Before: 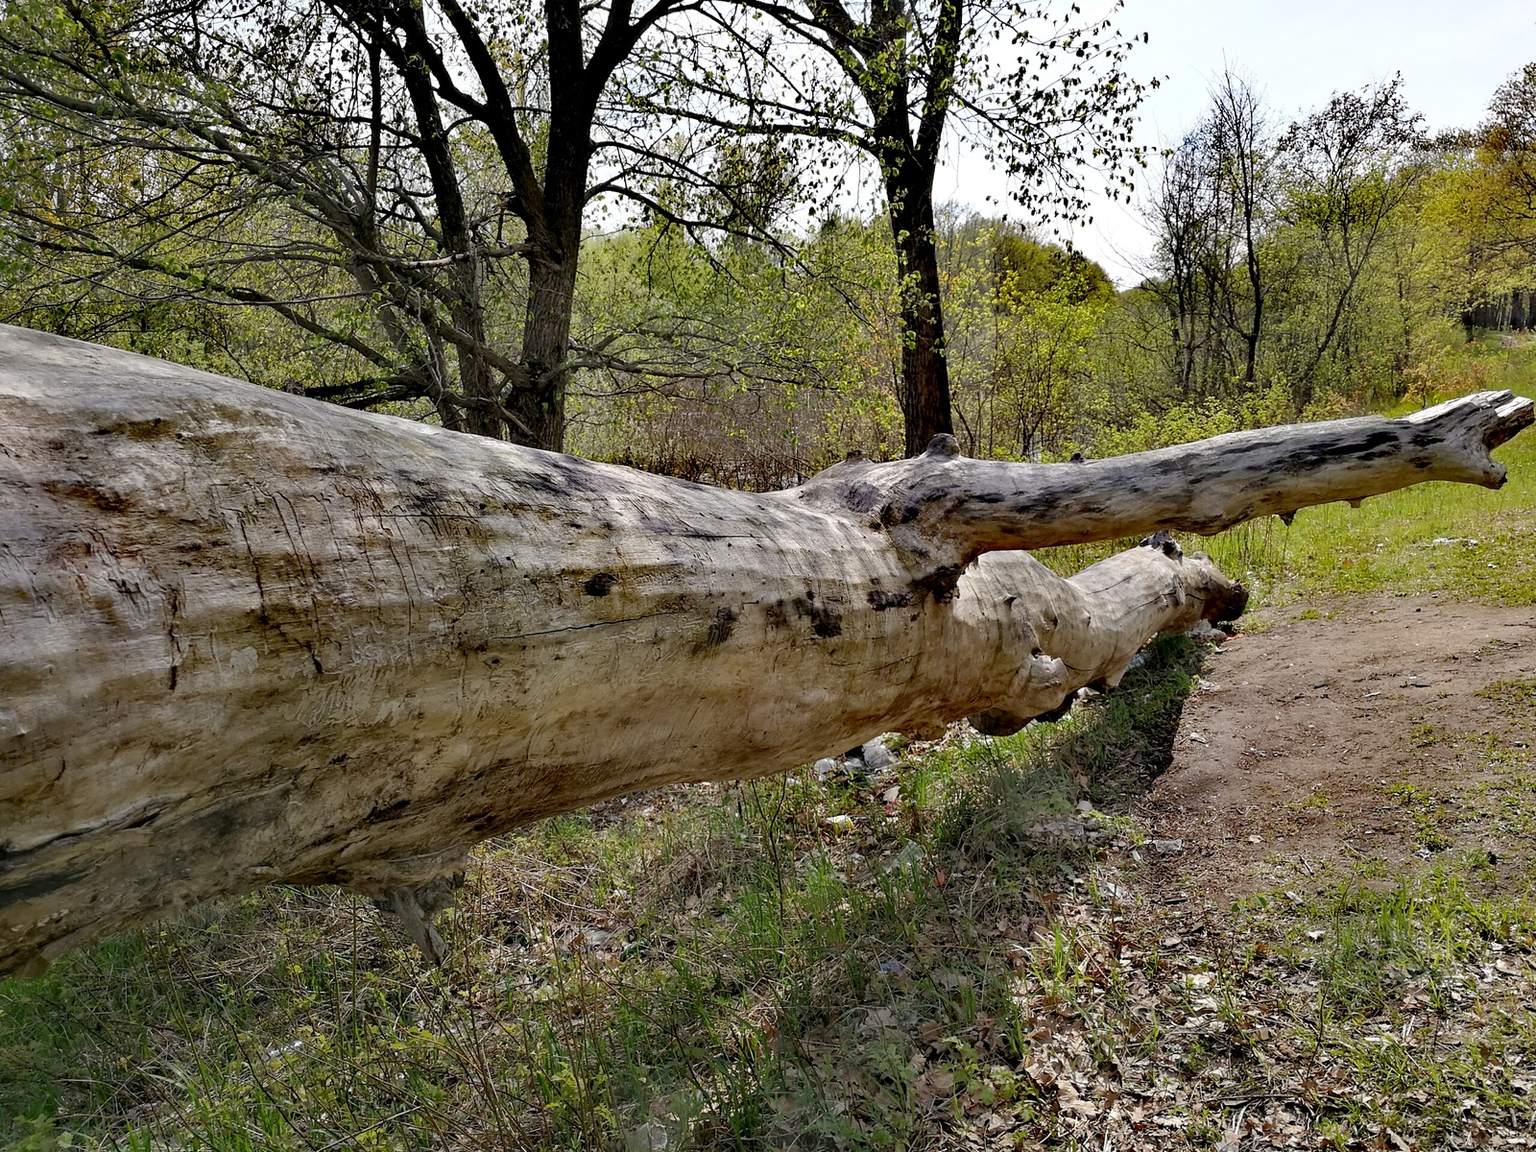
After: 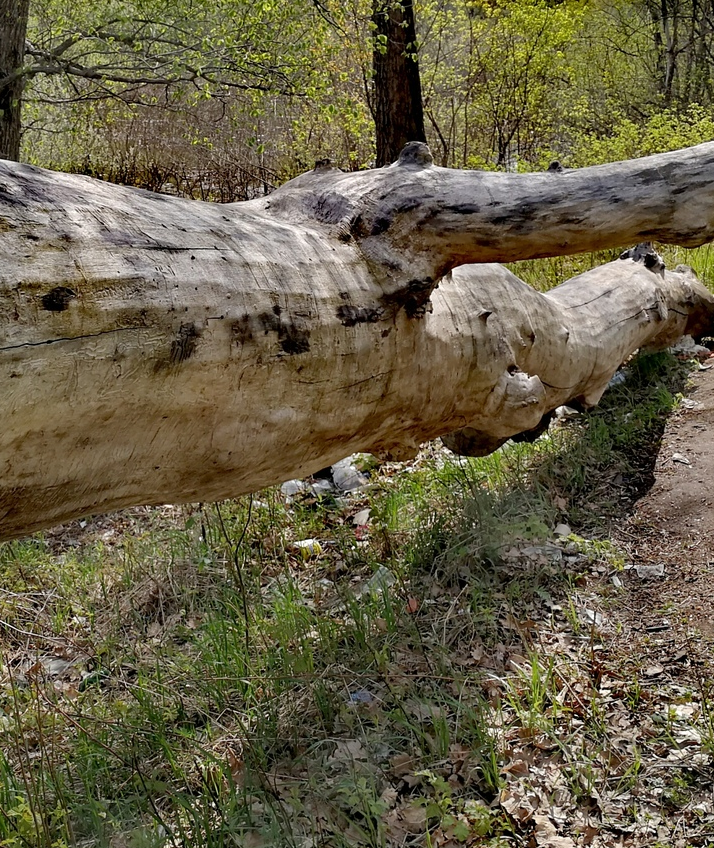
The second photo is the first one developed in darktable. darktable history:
shadows and highlights: shadows 11.35, white point adjustment 1.29, soften with gaussian
crop: left 35.468%, top 25.886%, right 19.896%, bottom 3.43%
